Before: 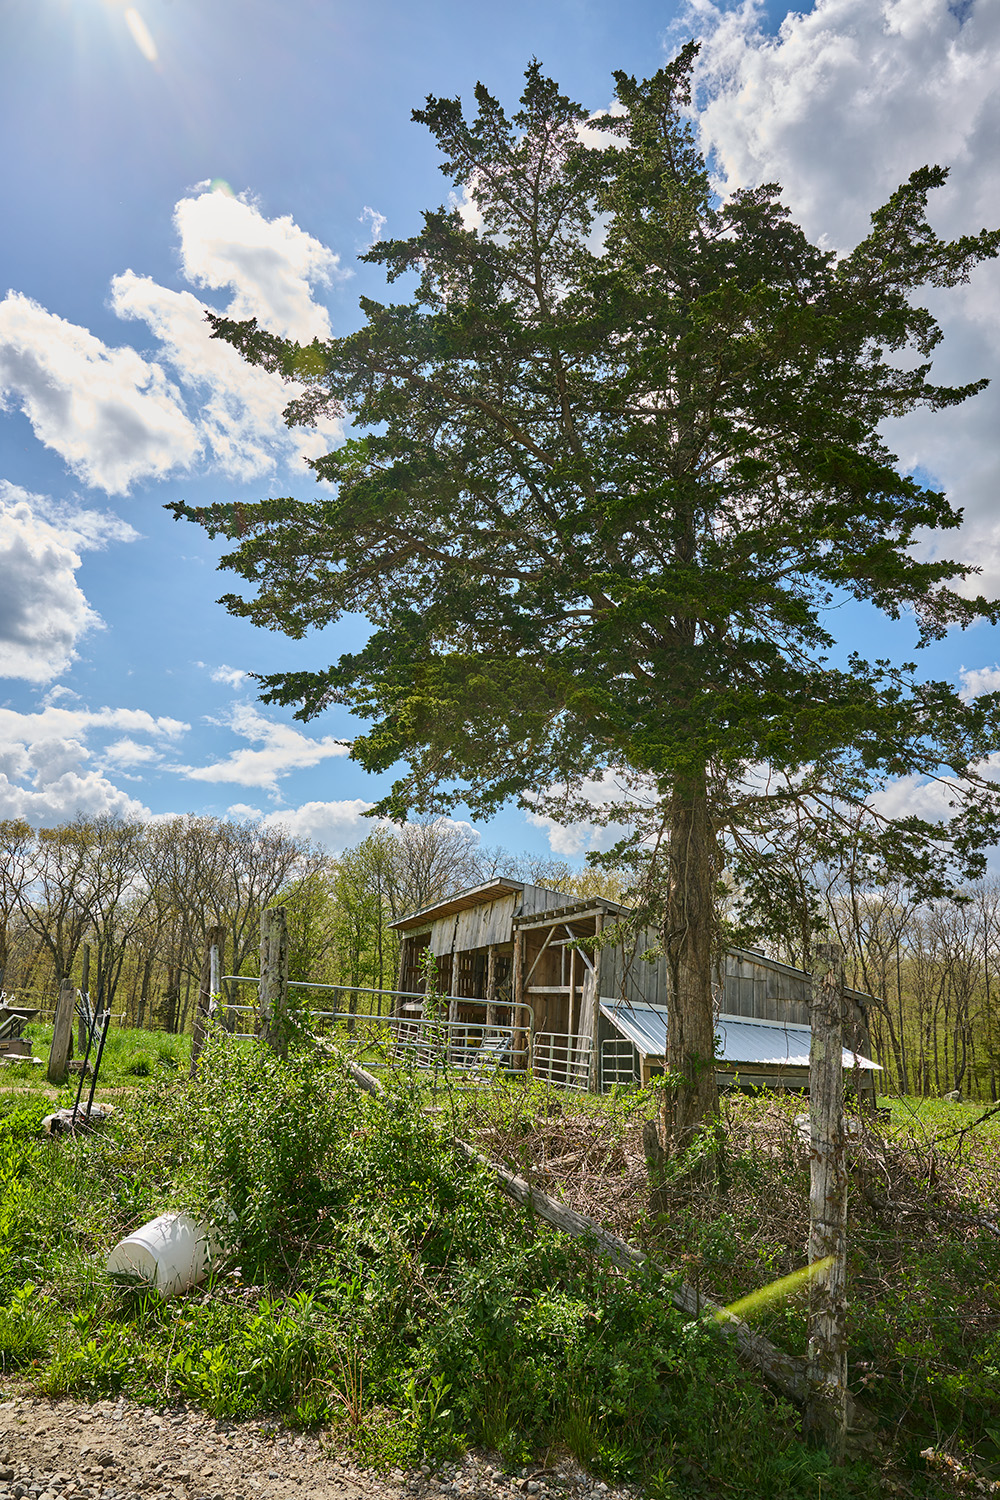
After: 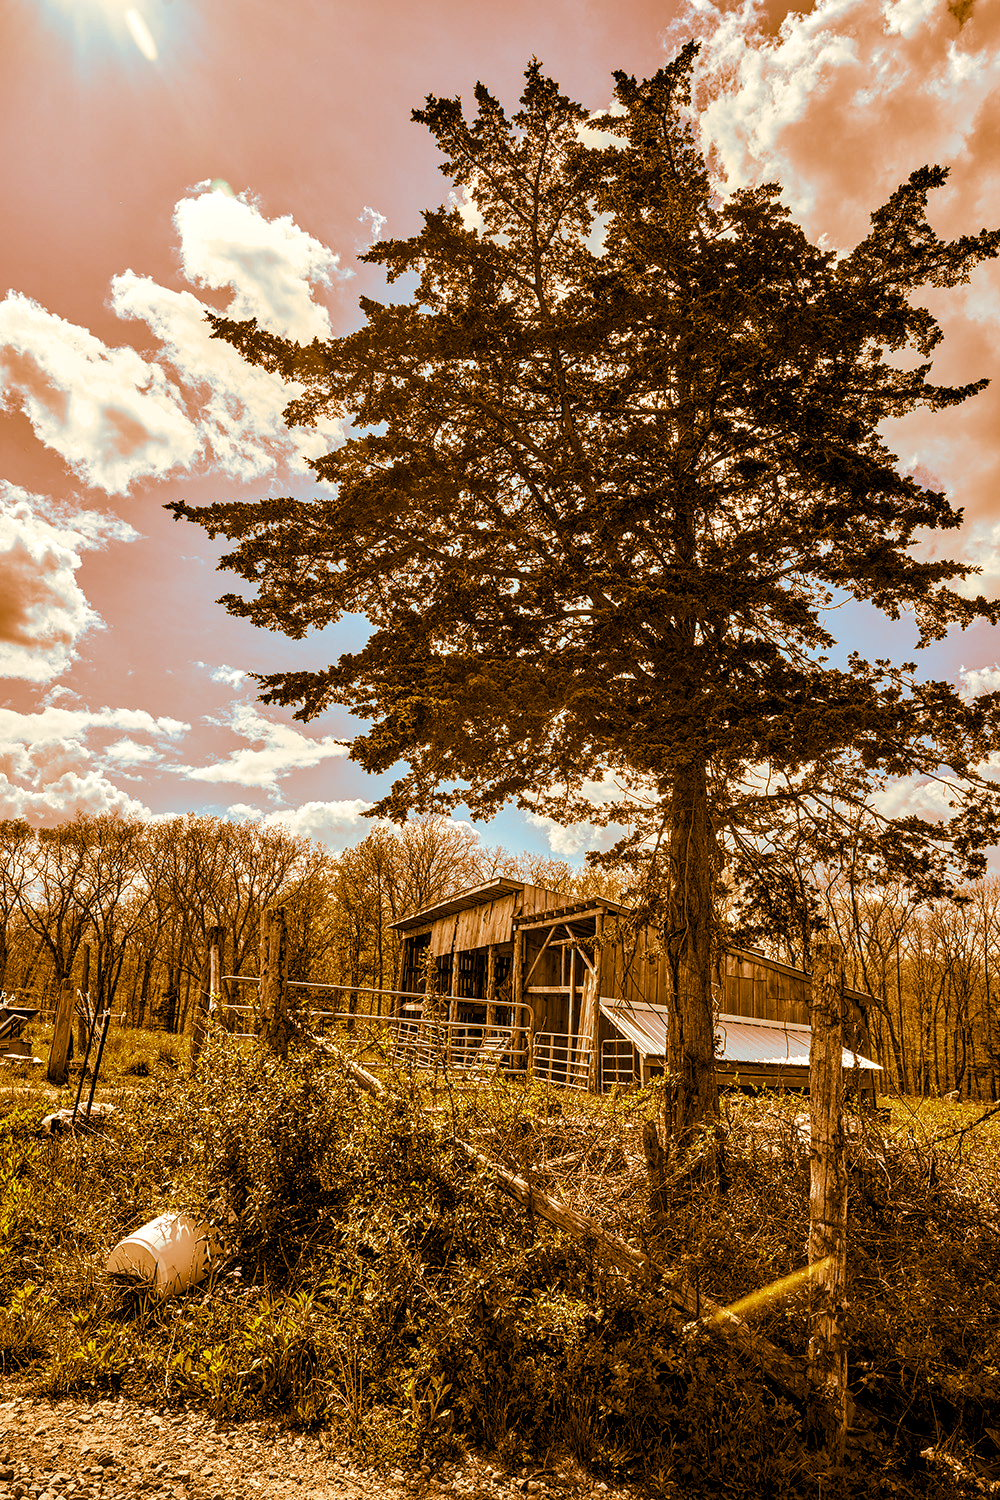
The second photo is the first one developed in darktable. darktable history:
split-toning: shadows › hue 26°, shadows › saturation 0.92, highlights › hue 40°, highlights › saturation 0.92, balance -63, compress 0%
color correction: highlights a* -1.43, highlights b* 10.12, shadows a* 0.395, shadows b* 19.35
local contrast: detail 150%
